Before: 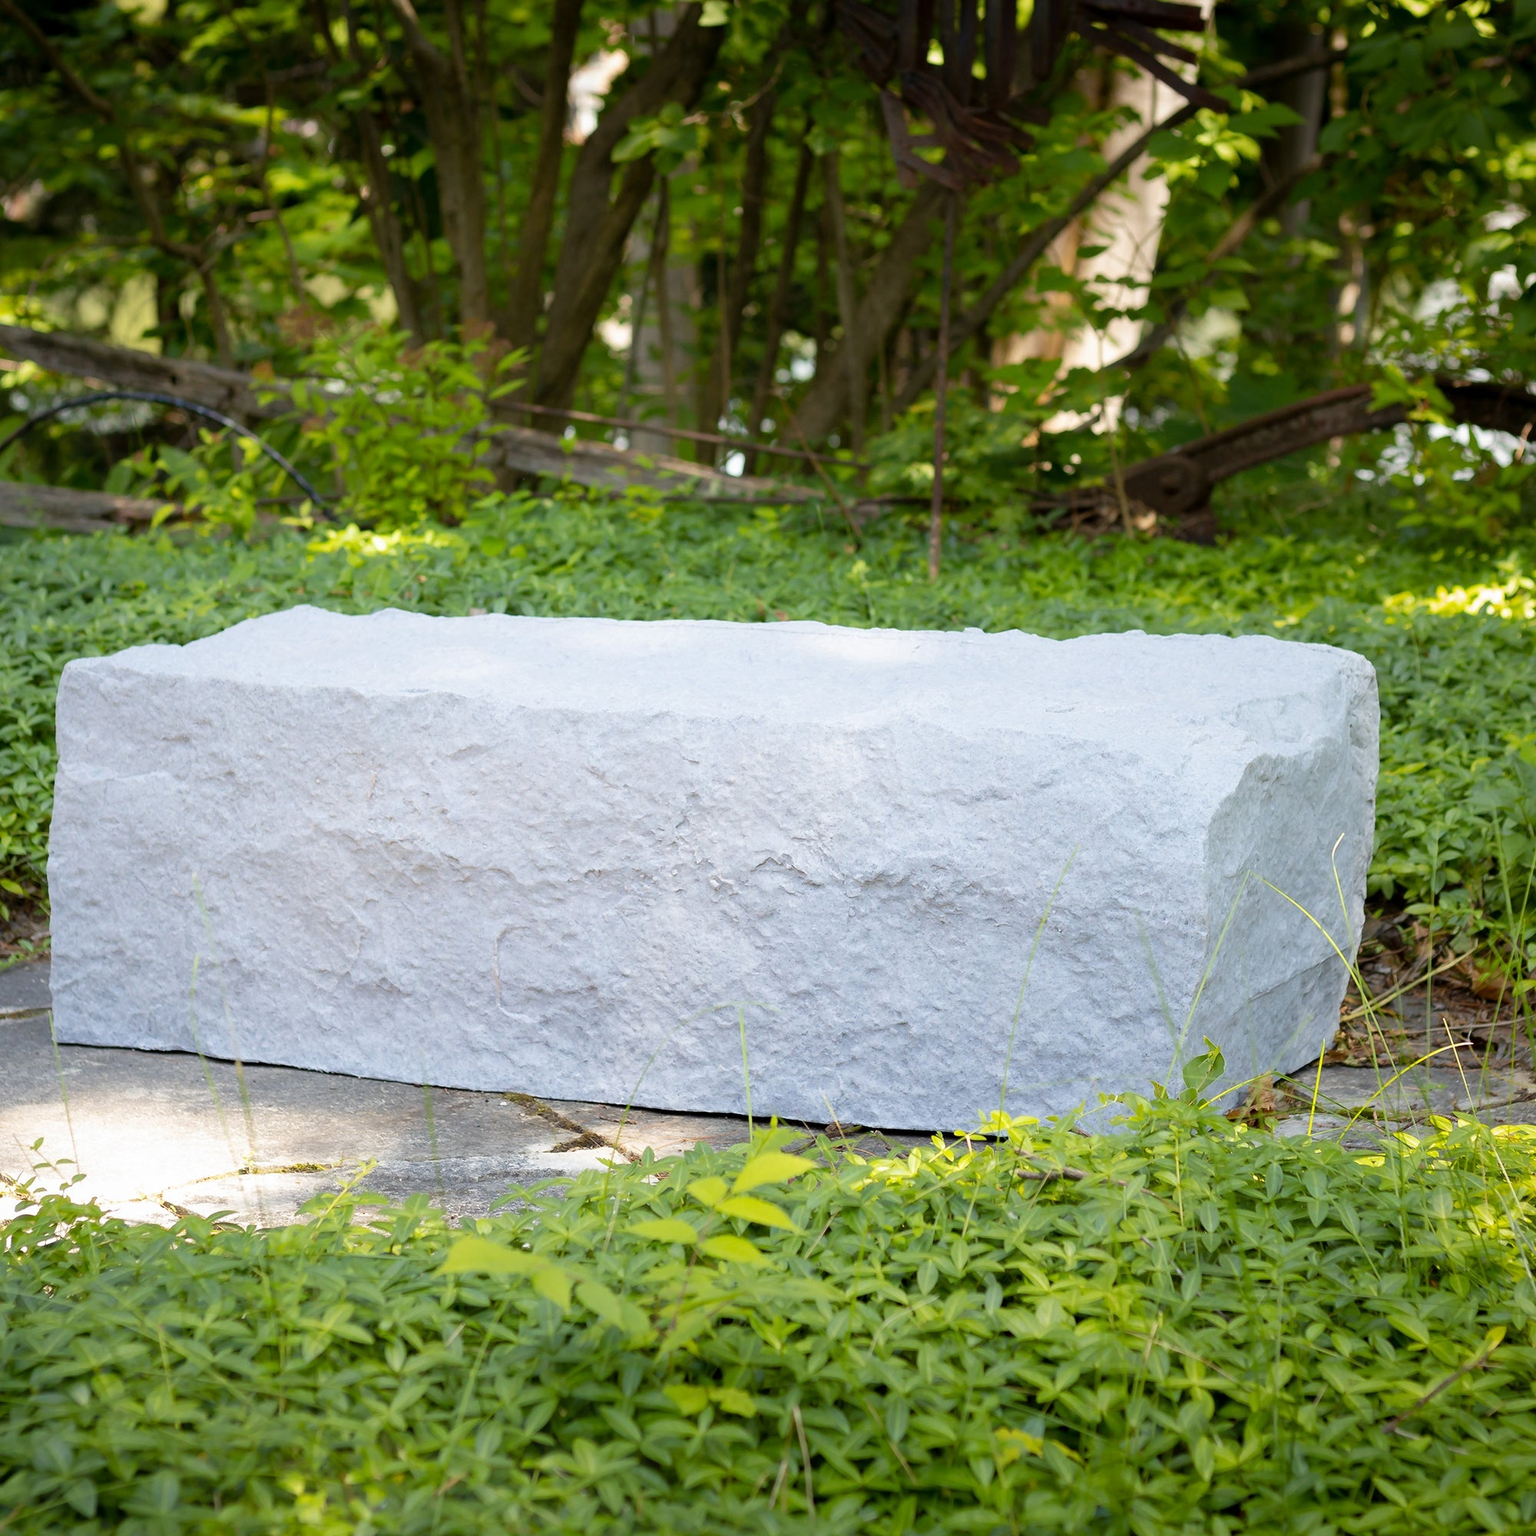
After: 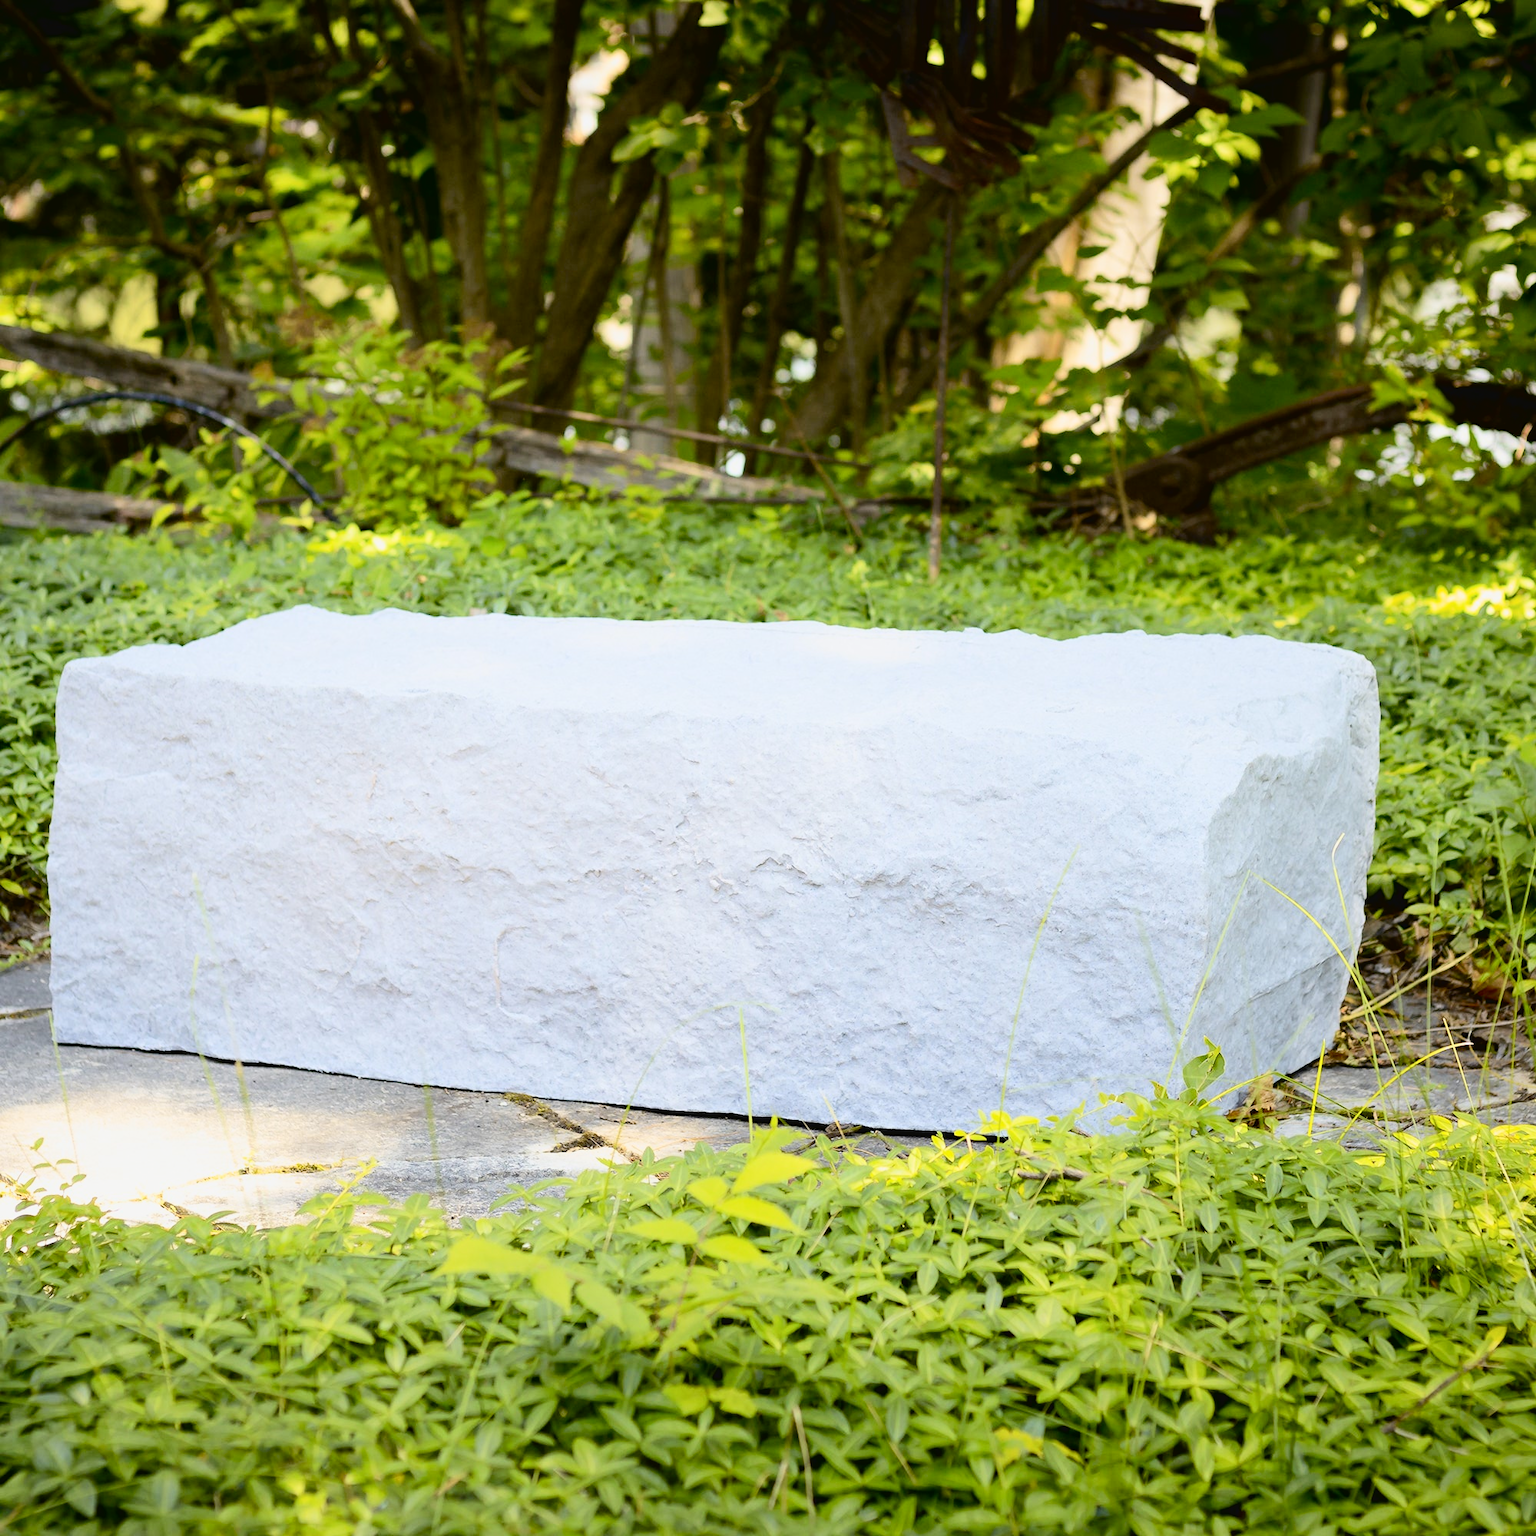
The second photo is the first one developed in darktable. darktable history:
tone curve: curves: ch0 [(0, 0.029) (0.071, 0.087) (0.223, 0.265) (0.447, 0.605) (0.654, 0.823) (0.861, 0.943) (1, 0.981)]; ch1 [(0, 0) (0.353, 0.344) (0.447, 0.449) (0.502, 0.501) (0.547, 0.54) (0.57, 0.582) (0.608, 0.608) (0.618, 0.631) (0.657, 0.699) (1, 1)]; ch2 [(0, 0) (0.34, 0.314) (0.456, 0.456) (0.5, 0.503) (0.528, 0.54) (0.557, 0.577) (0.589, 0.626) (1, 1)], color space Lab, independent channels, preserve colors none
exposure: black level correction 0.006, exposure -0.226 EV, compensate highlight preservation false
